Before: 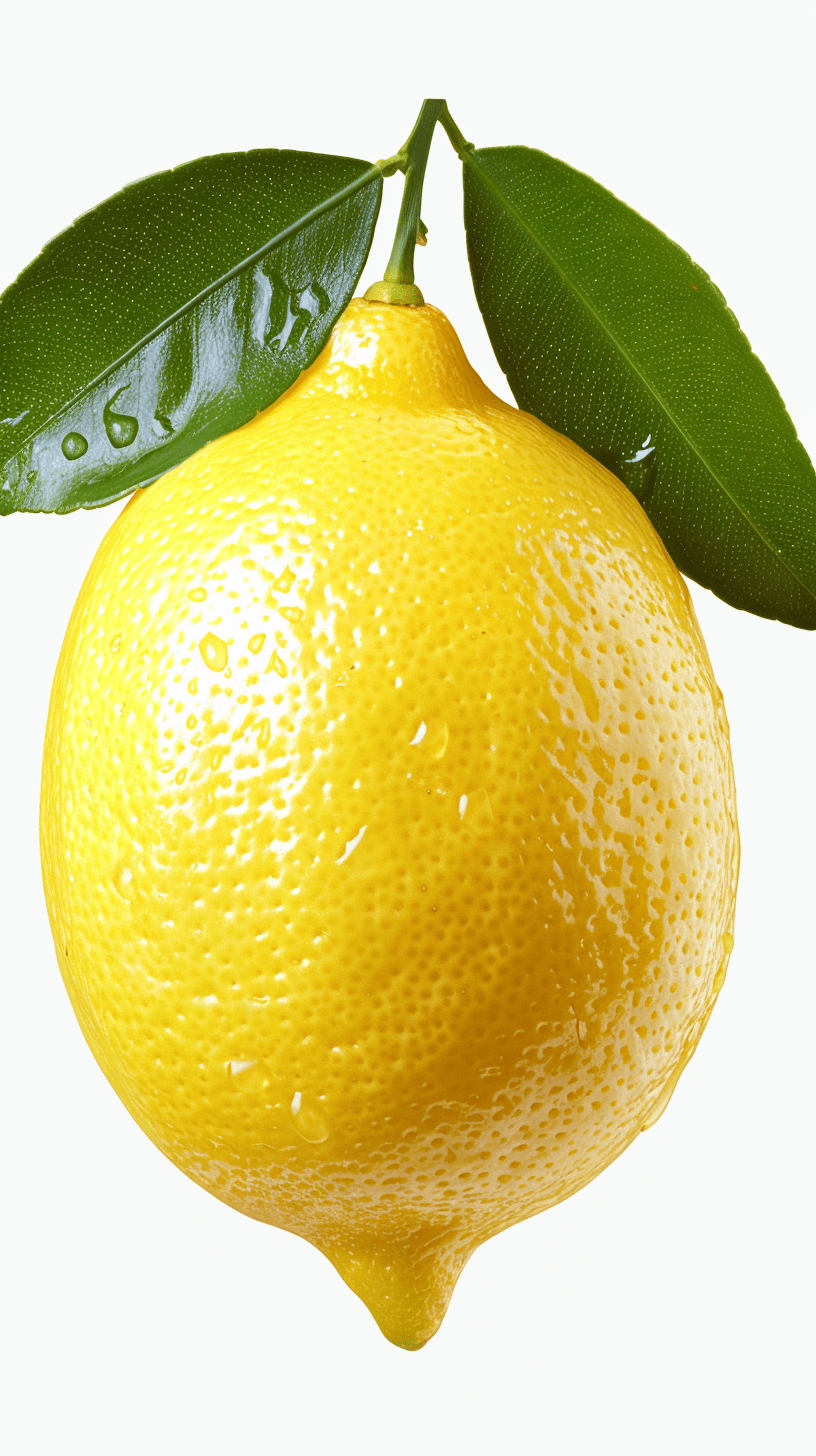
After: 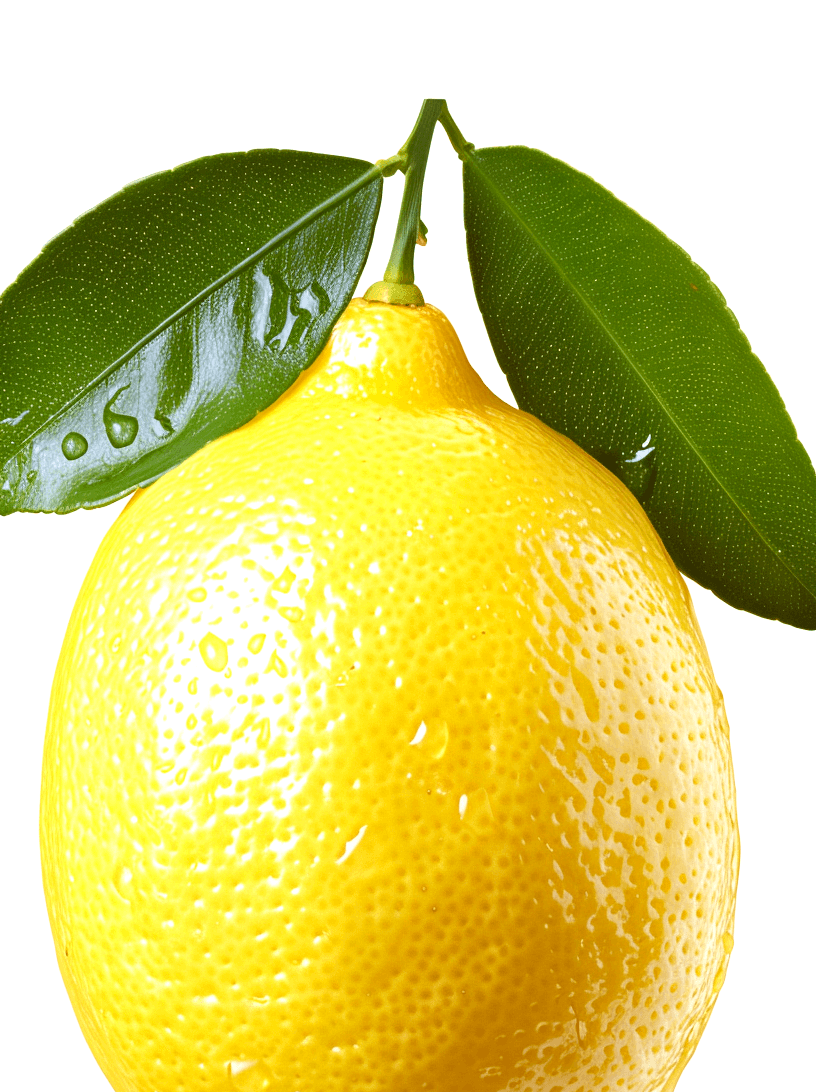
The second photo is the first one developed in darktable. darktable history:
crop: bottom 24.984%
exposure: black level correction 0.005, exposure 0.277 EV, compensate highlight preservation false
